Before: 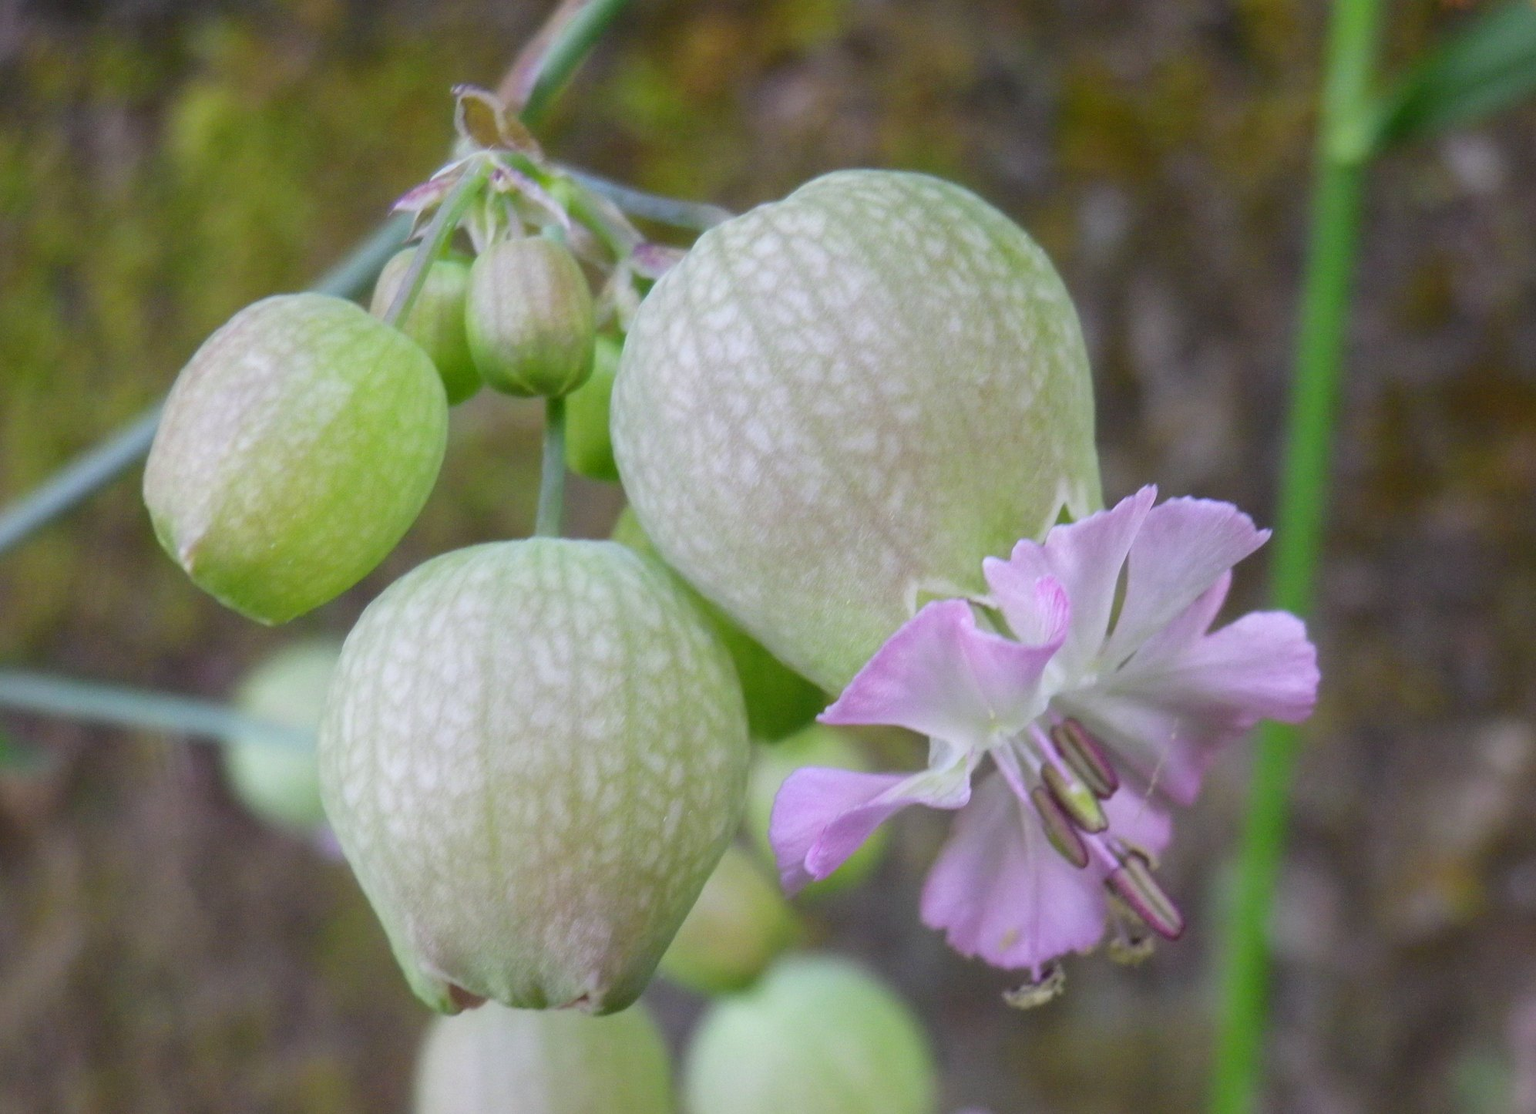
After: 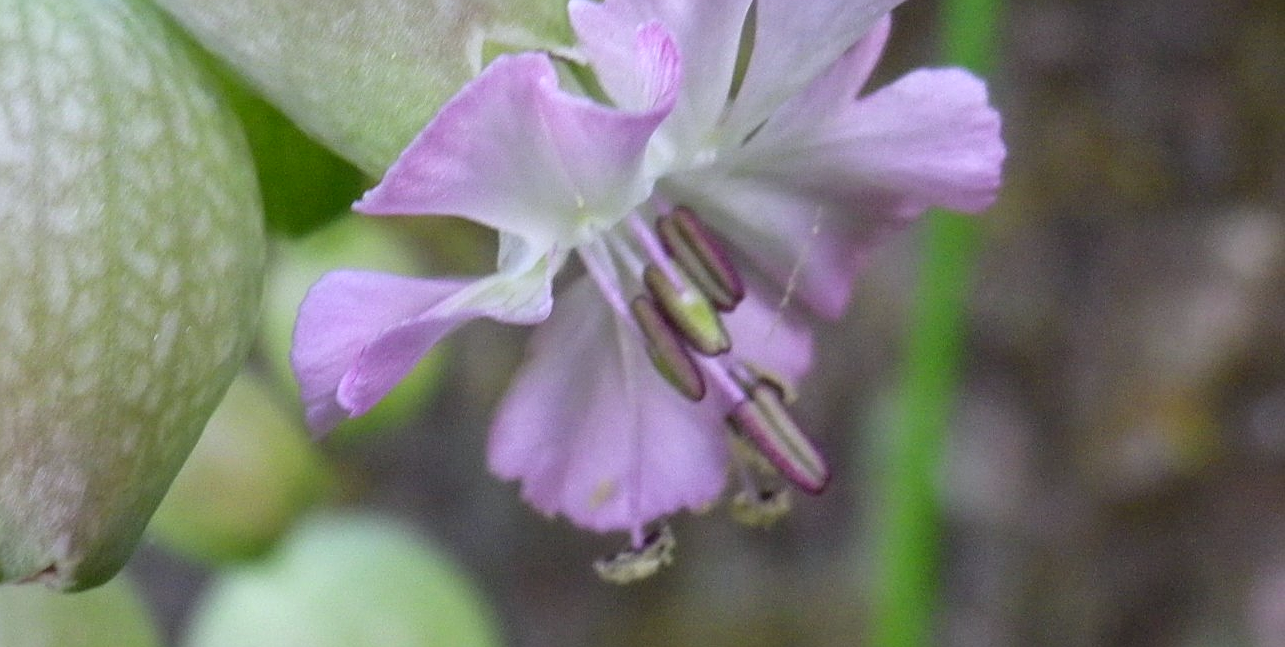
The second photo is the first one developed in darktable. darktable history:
local contrast: on, module defaults
sharpen: on, module defaults
white balance: red 0.986, blue 1.01
crop and rotate: left 35.509%, top 50.238%, bottom 4.934%
